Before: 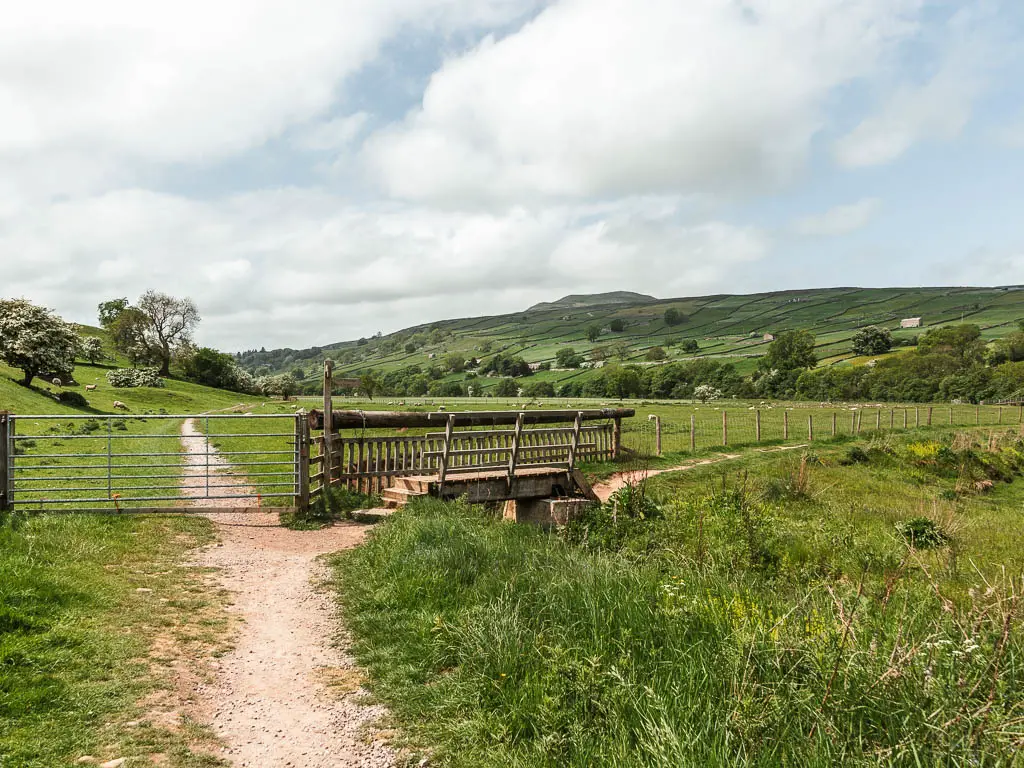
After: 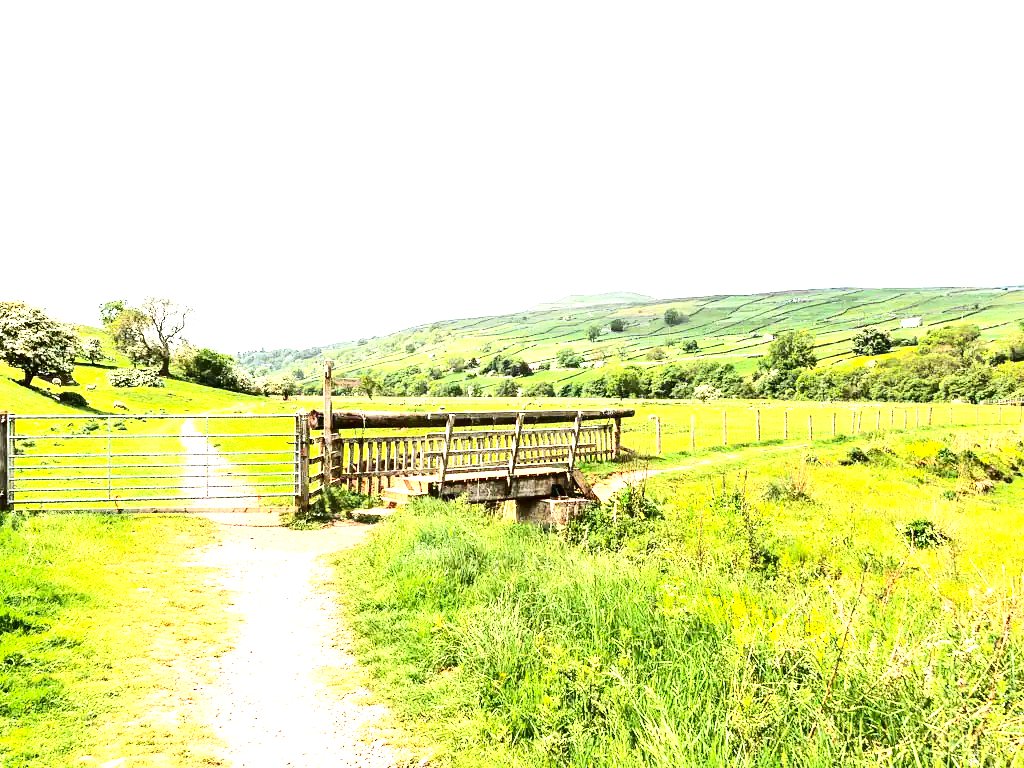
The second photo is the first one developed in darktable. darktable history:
contrast brightness saturation: contrast 0.339, brightness -0.071, saturation 0.17
exposure: black level correction 0, exposure 2.396 EV, compensate exposure bias true, compensate highlight preservation false
